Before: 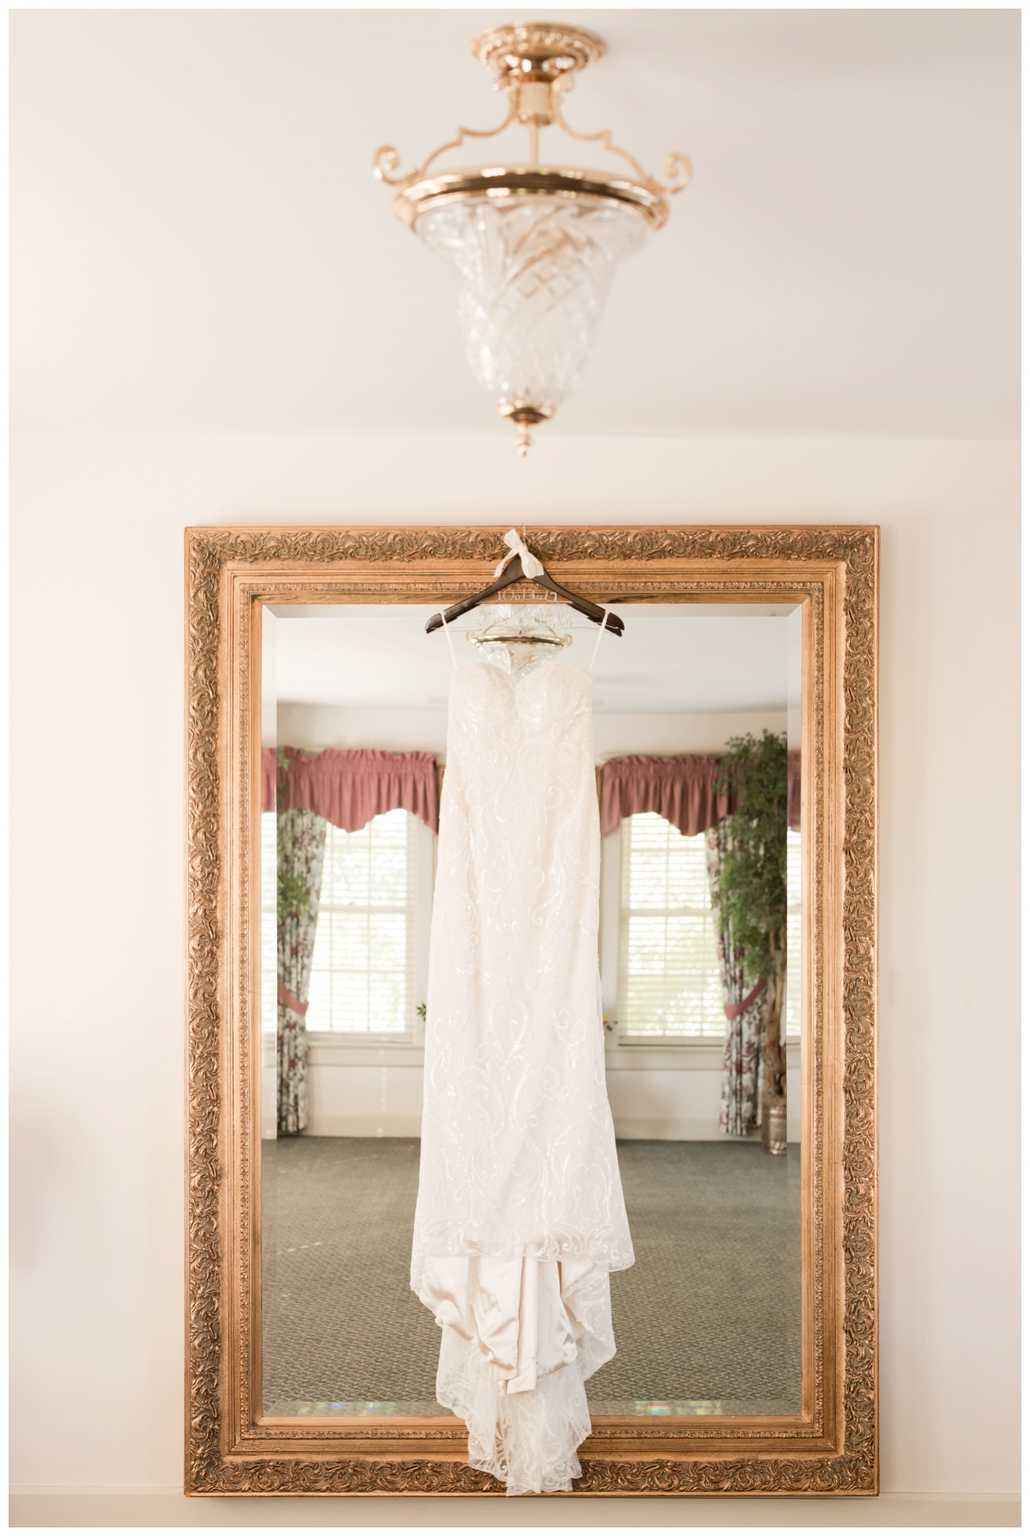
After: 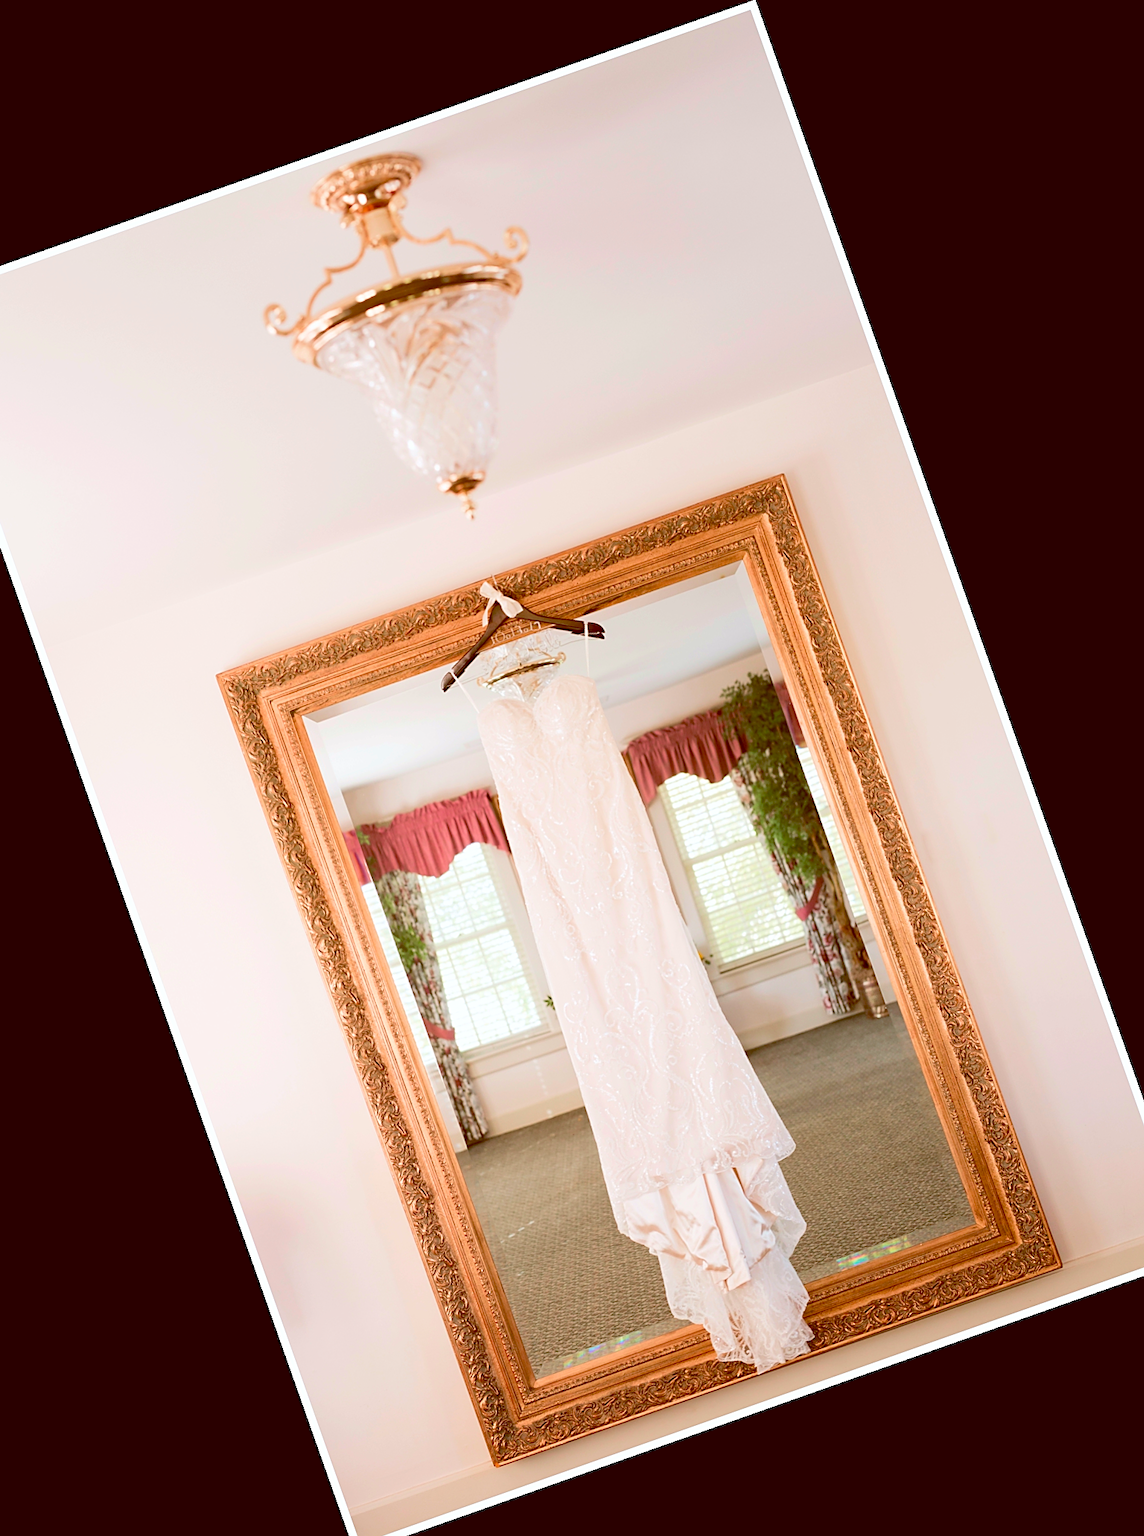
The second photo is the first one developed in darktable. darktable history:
color contrast: green-magenta contrast 1.69, blue-yellow contrast 1.49
velvia: on, module defaults
crop and rotate: angle 19.43°, left 6.812%, right 4.125%, bottom 1.087%
color balance: lift [1, 1.015, 1.004, 0.985], gamma [1, 0.958, 0.971, 1.042], gain [1, 0.956, 0.977, 1.044]
sharpen: on, module defaults
